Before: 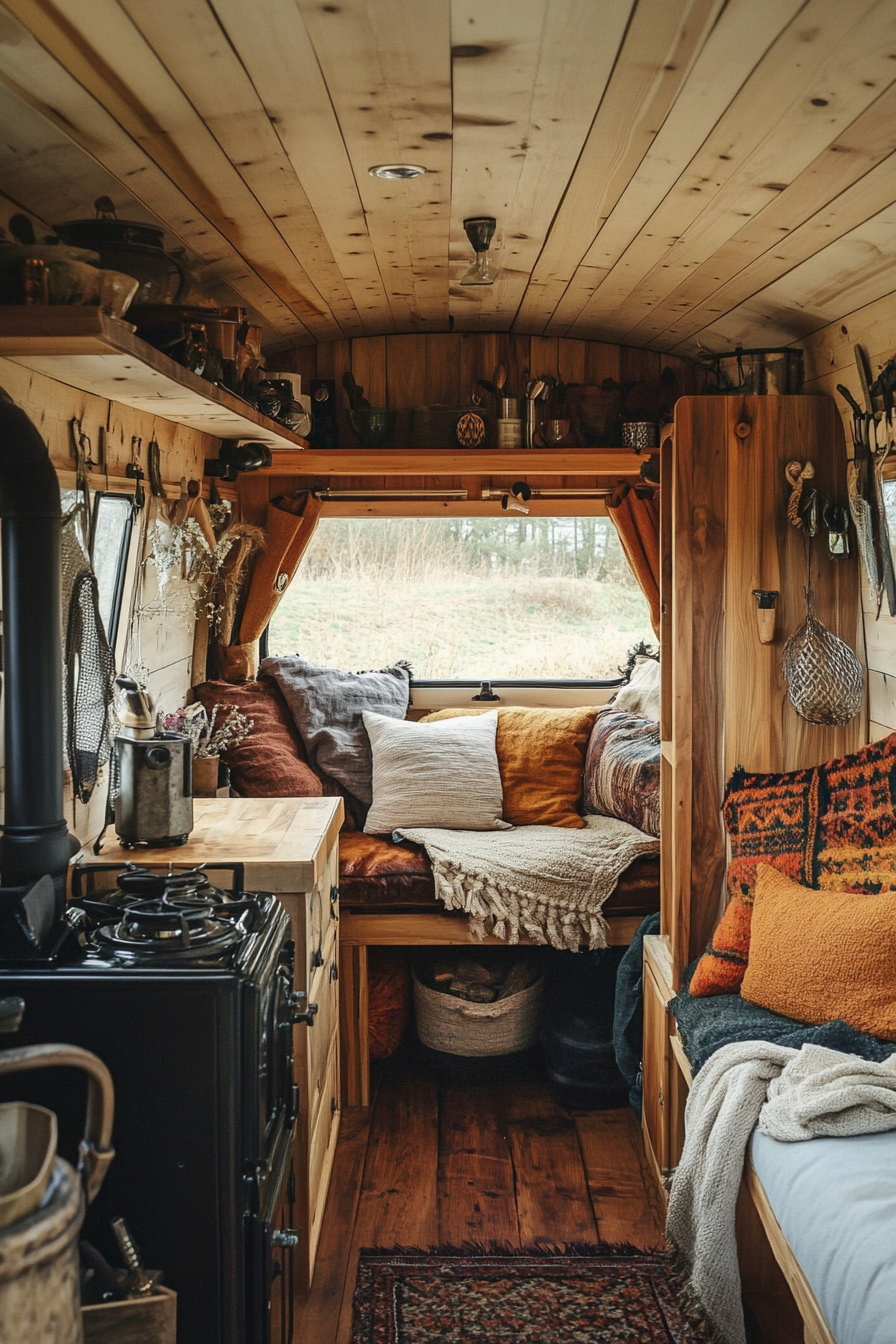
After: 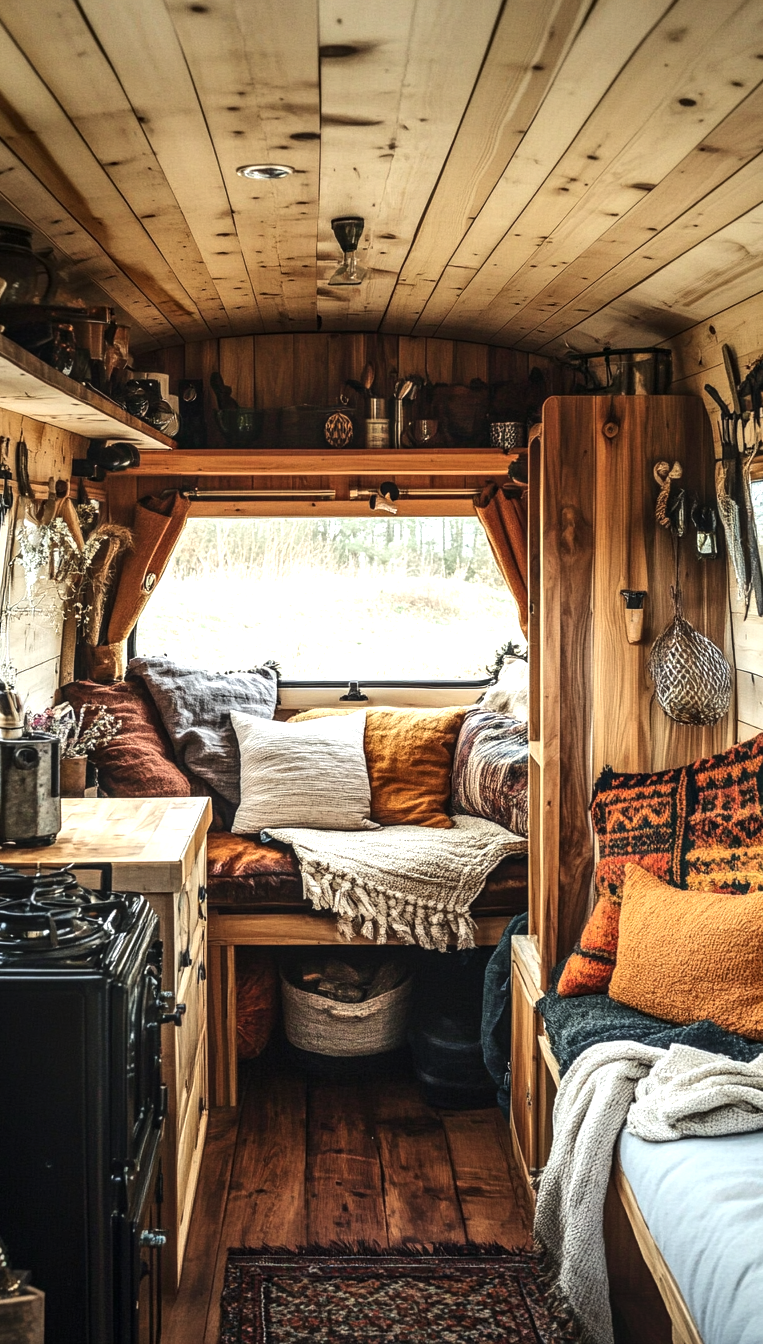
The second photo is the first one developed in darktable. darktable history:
local contrast: on, module defaults
crop and rotate: left 14.781%
tone equalizer: -8 EV -0.781 EV, -7 EV -0.682 EV, -6 EV -0.619 EV, -5 EV -0.422 EV, -3 EV 0.372 EV, -2 EV 0.6 EV, -1 EV 0.697 EV, +0 EV 0.762 EV, edges refinement/feathering 500, mask exposure compensation -1.57 EV, preserve details no
exposure: exposure 0.127 EV, compensate highlight preservation false
